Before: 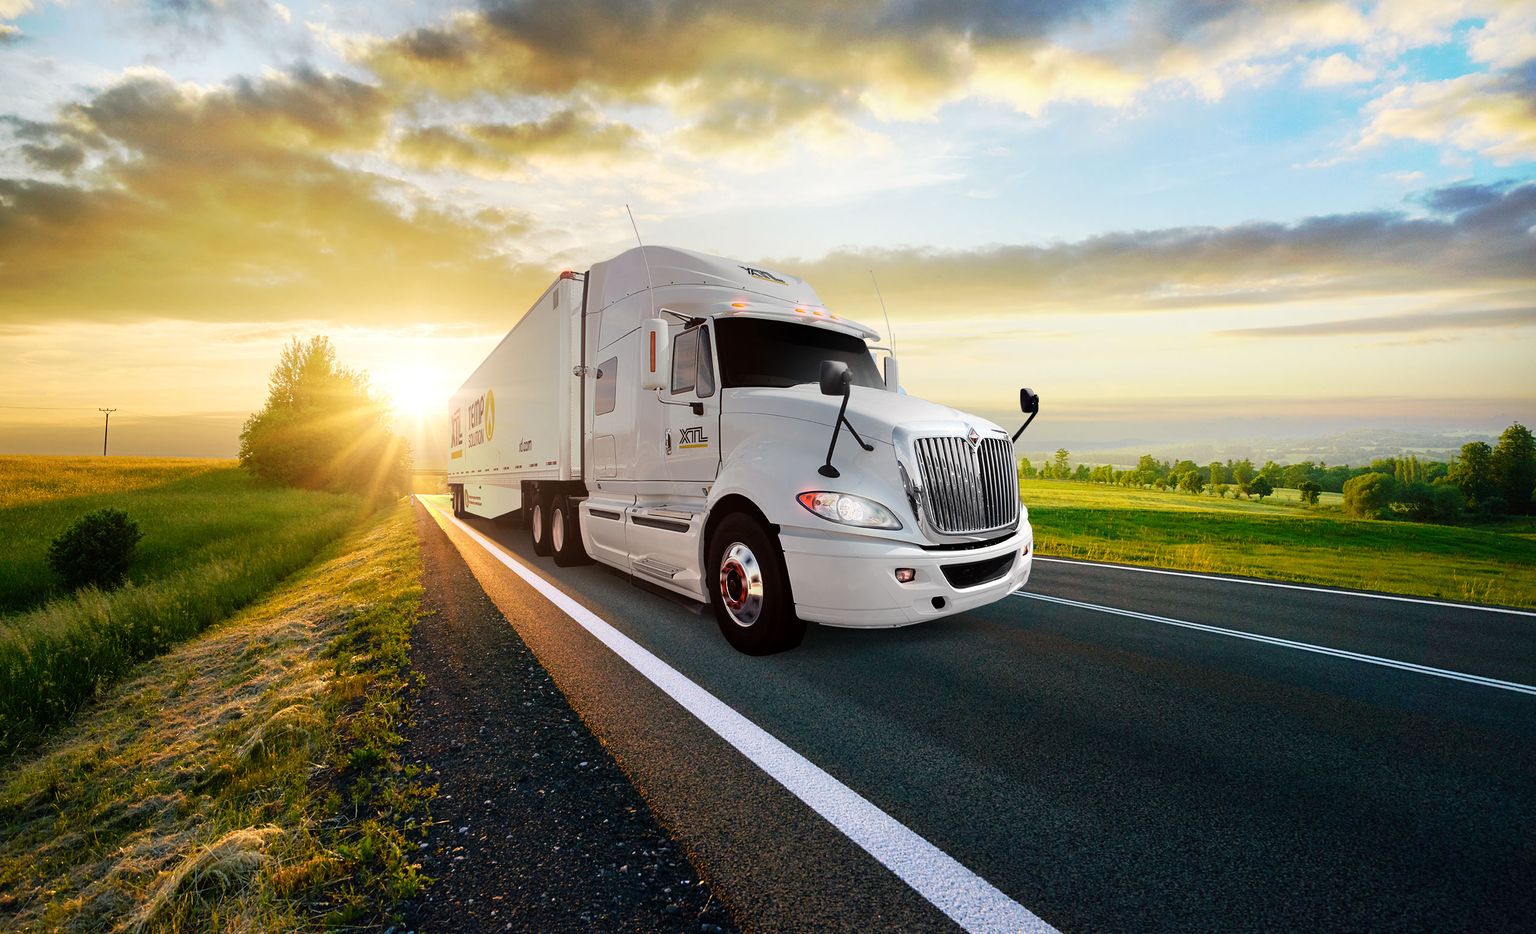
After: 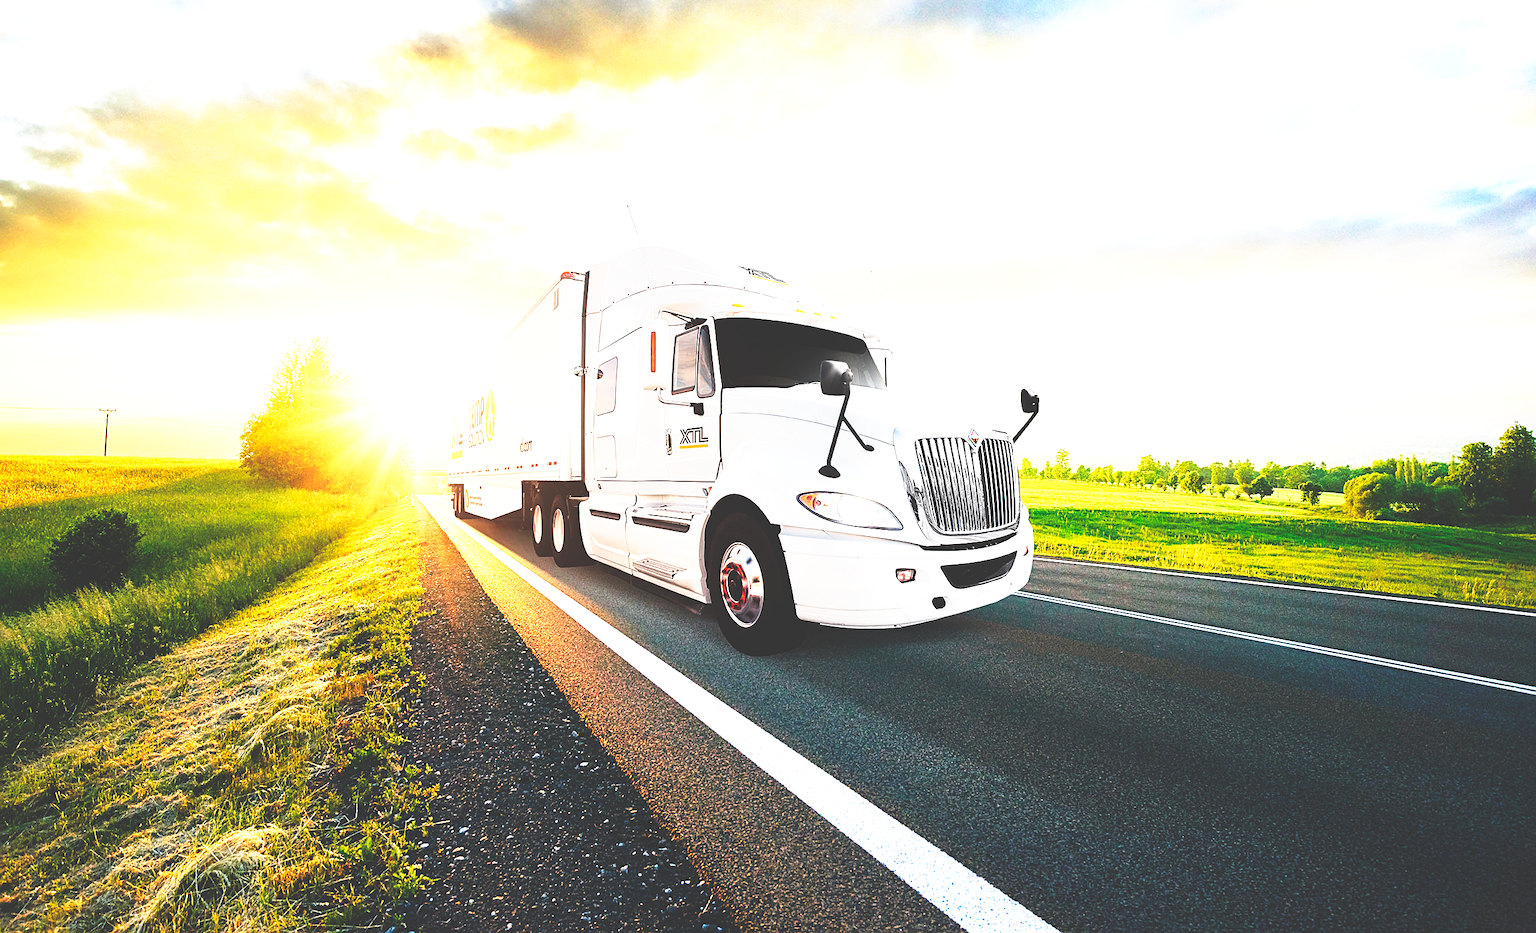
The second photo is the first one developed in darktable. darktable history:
base curve: curves: ch0 [(0, 0.036) (0.007, 0.037) (0.604, 0.887) (1, 1)], preserve colors none
exposure: black level correction 0, exposure 1.39 EV, compensate exposure bias true, compensate highlight preservation false
sharpen: on, module defaults
